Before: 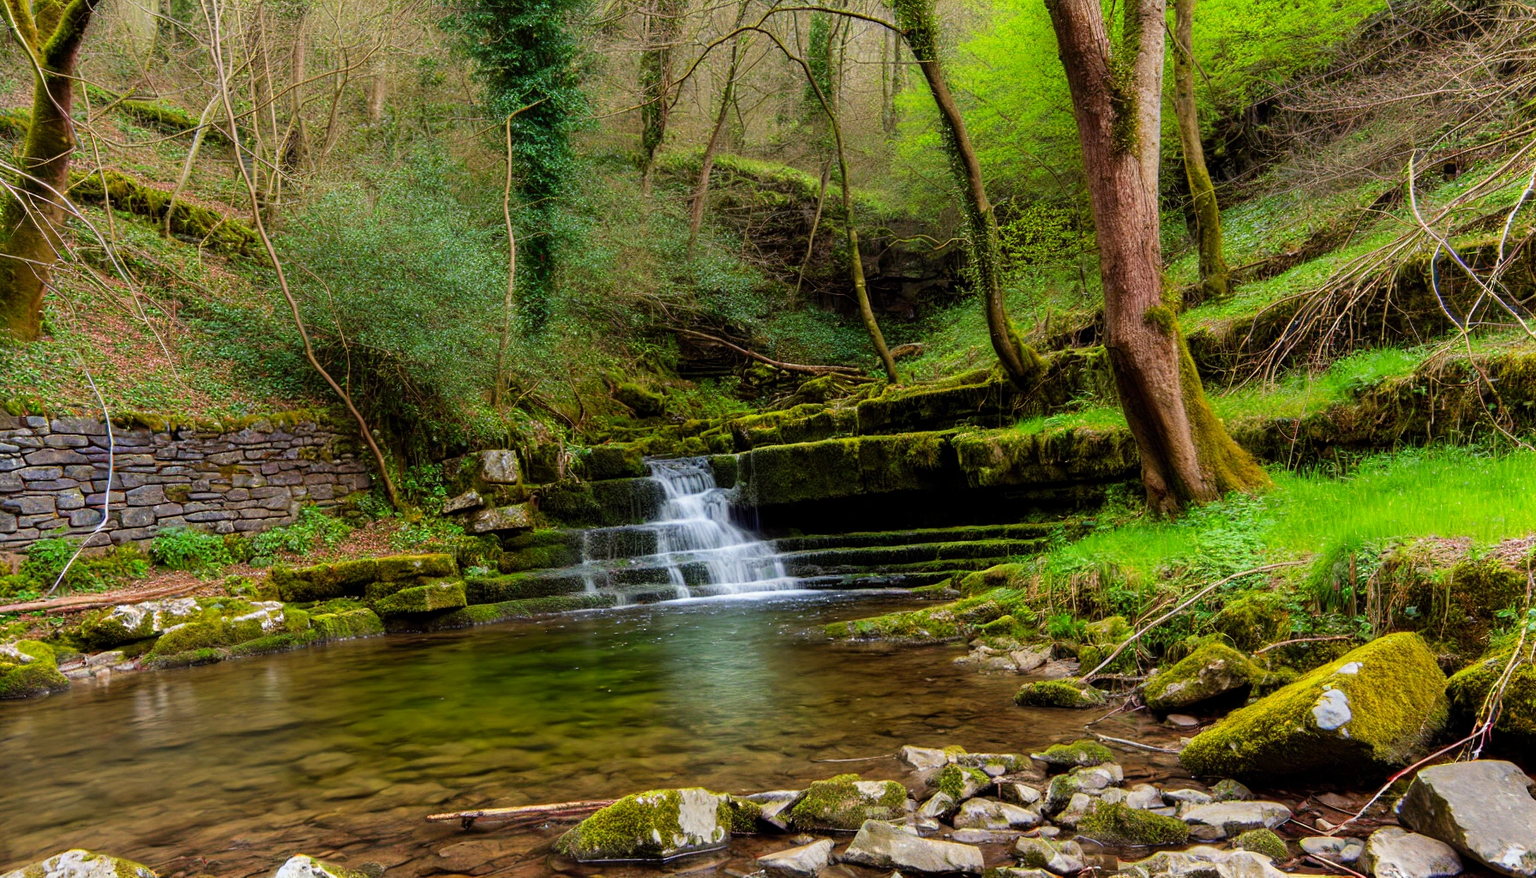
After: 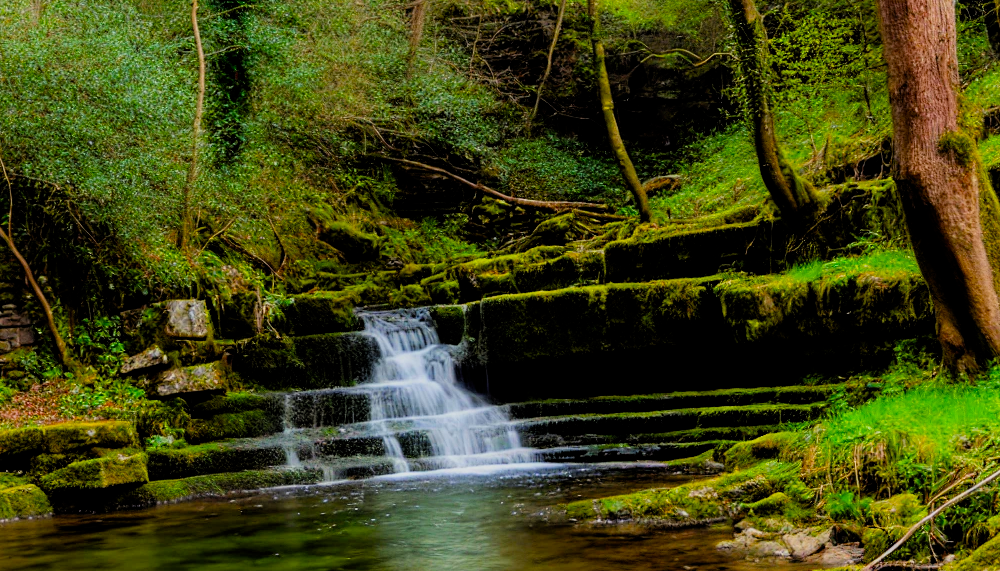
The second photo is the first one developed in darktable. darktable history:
crop and rotate: left 22.13%, top 22.054%, right 22.026%, bottom 22.102%
filmic rgb: black relative exposure -7.75 EV, white relative exposure 4.4 EV, threshold 3 EV, target black luminance 0%, hardness 3.76, latitude 50.51%, contrast 1.074, highlights saturation mix 10%, shadows ↔ highlights balance -0.22%, color science v4 (2020), enable highlight reconstruction true
